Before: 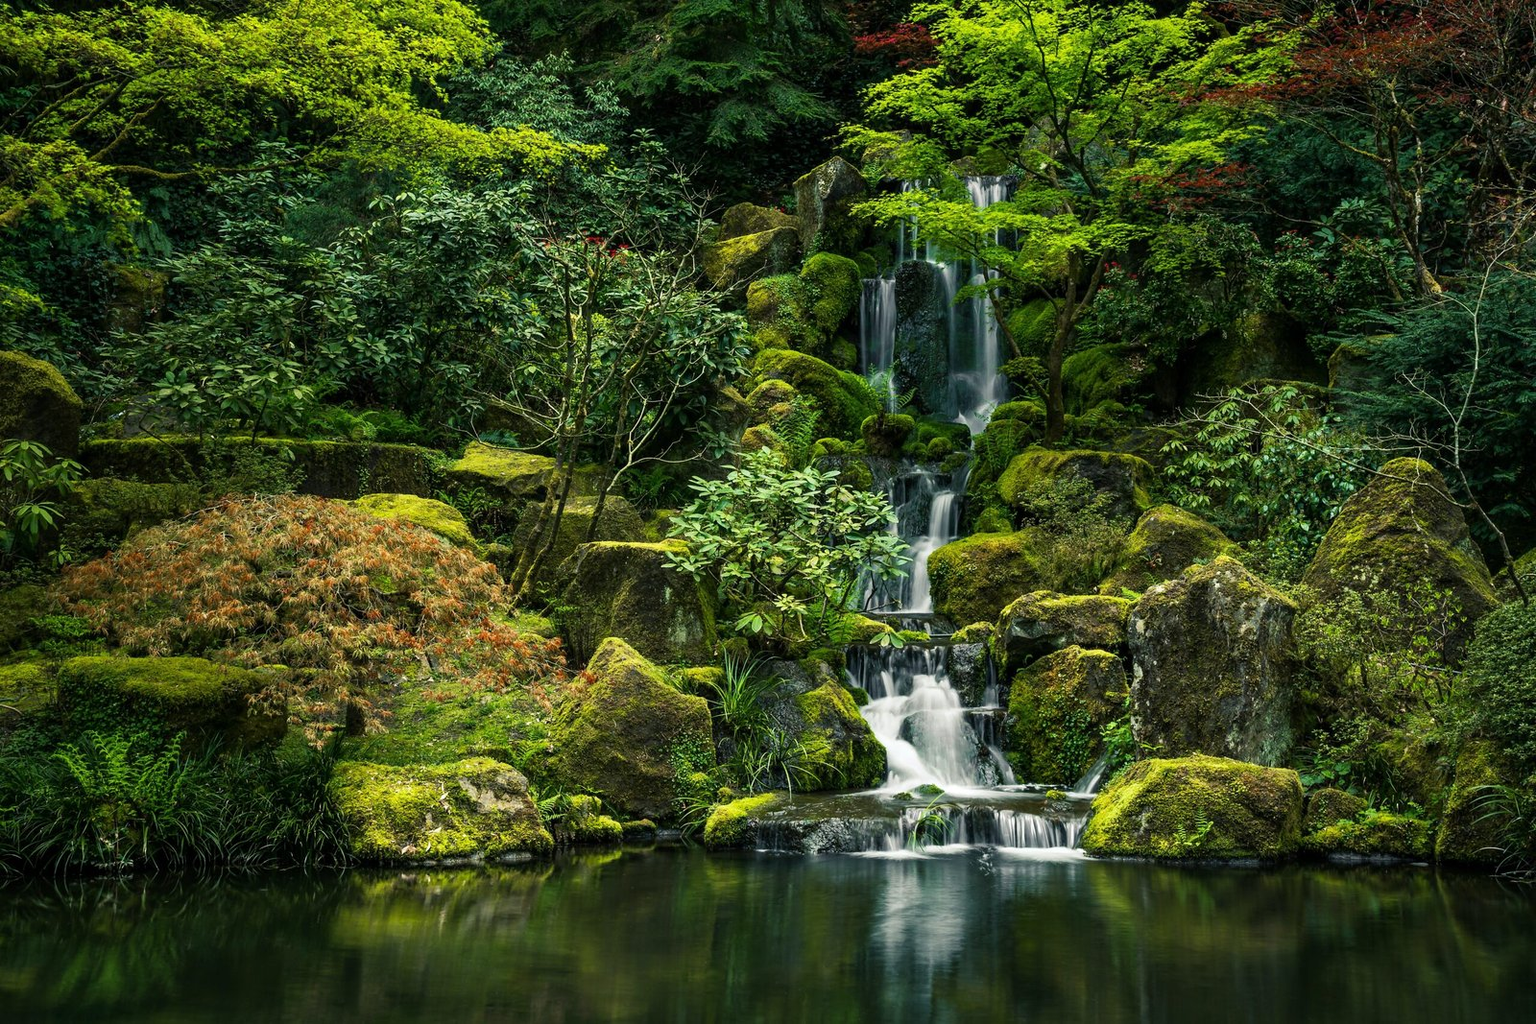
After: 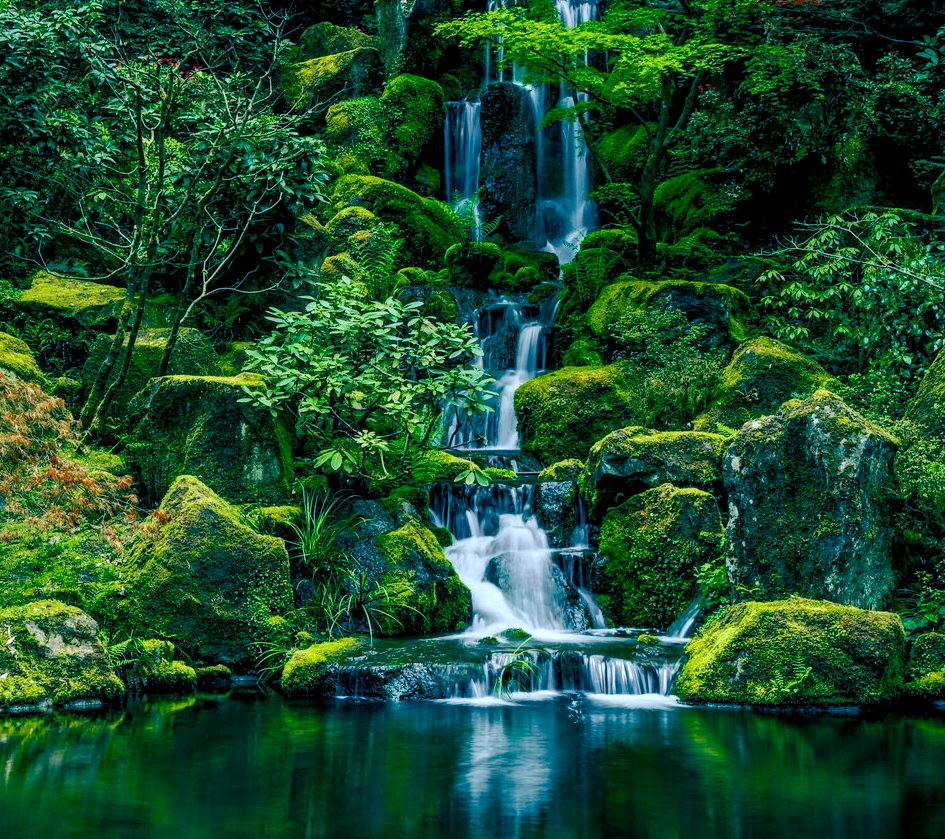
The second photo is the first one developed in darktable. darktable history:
local contrast: on, module defaults
color balance rgb: shadows lift › luminance -28.76%, shadows lift › chroma 10%, shadows lift › hue 230°, power › chroma 0.5%, power › hue 215°, highlights gain › luminance 7.14%, highlights gain › chroma 1%, highlights gain › hue 50°, global offset › luminance -0.29%, global offset › hue 260°, perceptual saturation grading › global saturation 20%, perceptual saturation grading › highlights -13.92%, perceptual saturation grading › shadows 50%
color calibration: x 0.38, y 0.39, temperature 4086.04 K
crop and rotate: left 28.256%, top 17.734%, right 12.656%, bottom 3.573%
white balance: red 0.982, blue 1.018
tone equalizer: on, module defaults
shadows and highlights: shadows 25, white point adjustment -3, highlights -30
